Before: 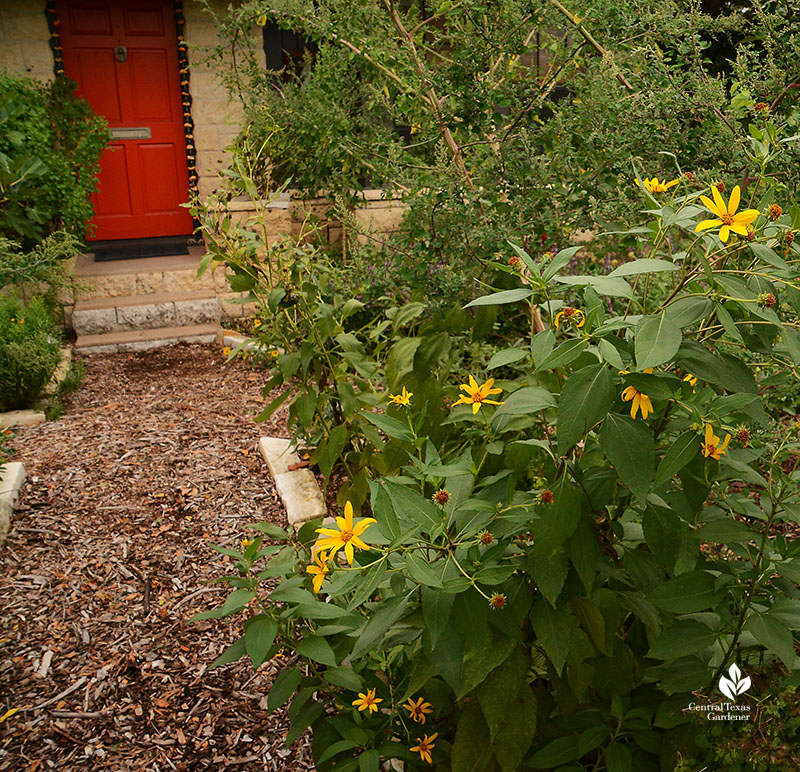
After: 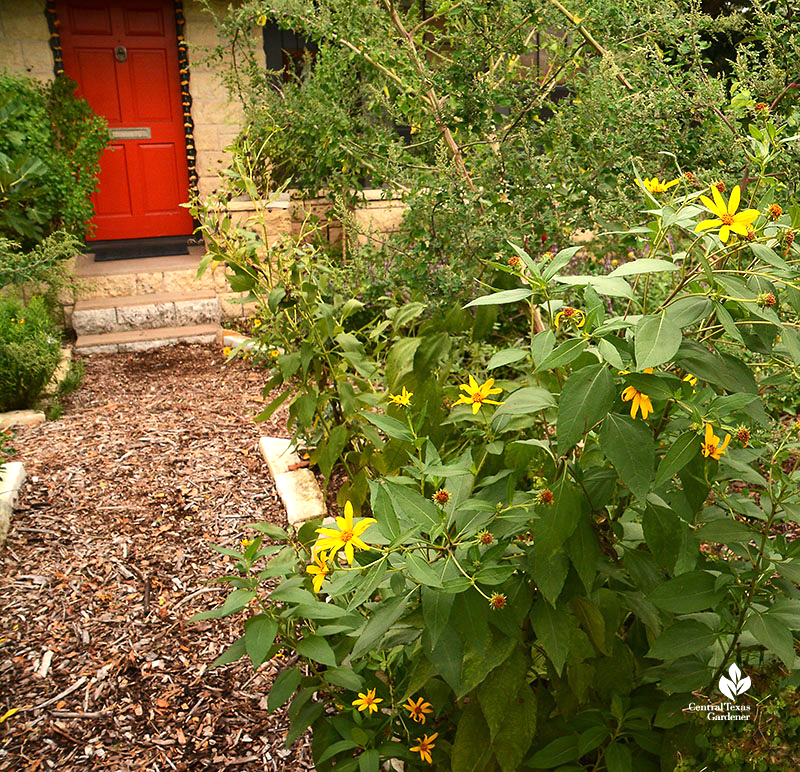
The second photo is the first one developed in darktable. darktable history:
exposure: exposure 0.51 EV, compensate exposure bias true, compensate highlight preservation false
